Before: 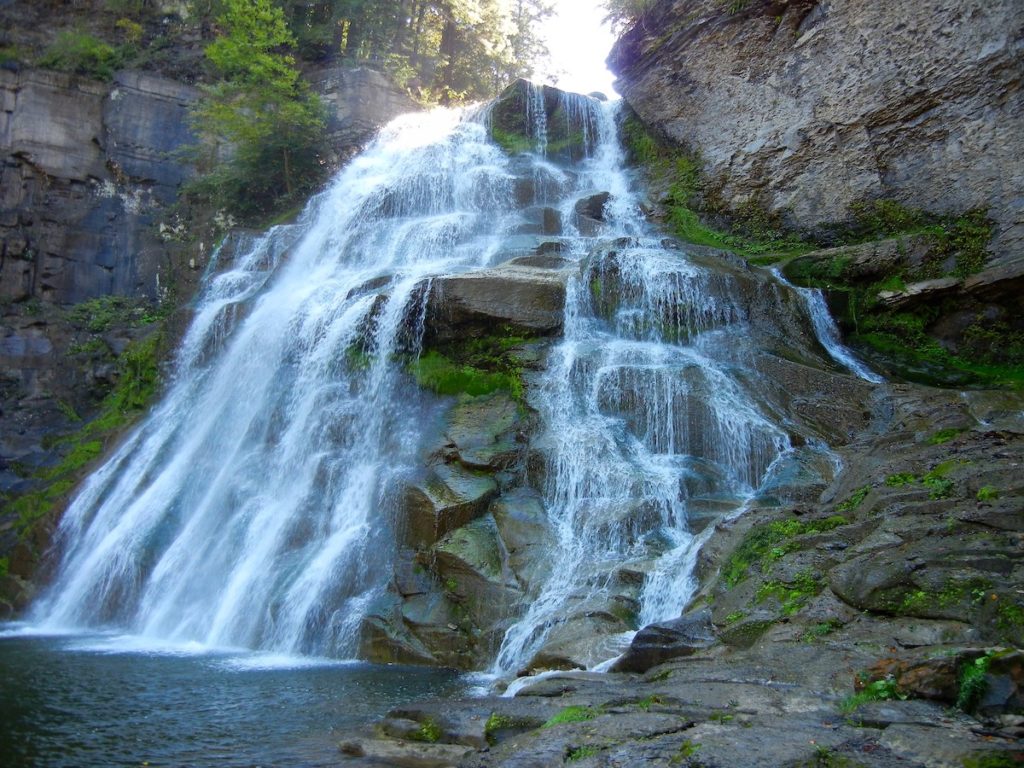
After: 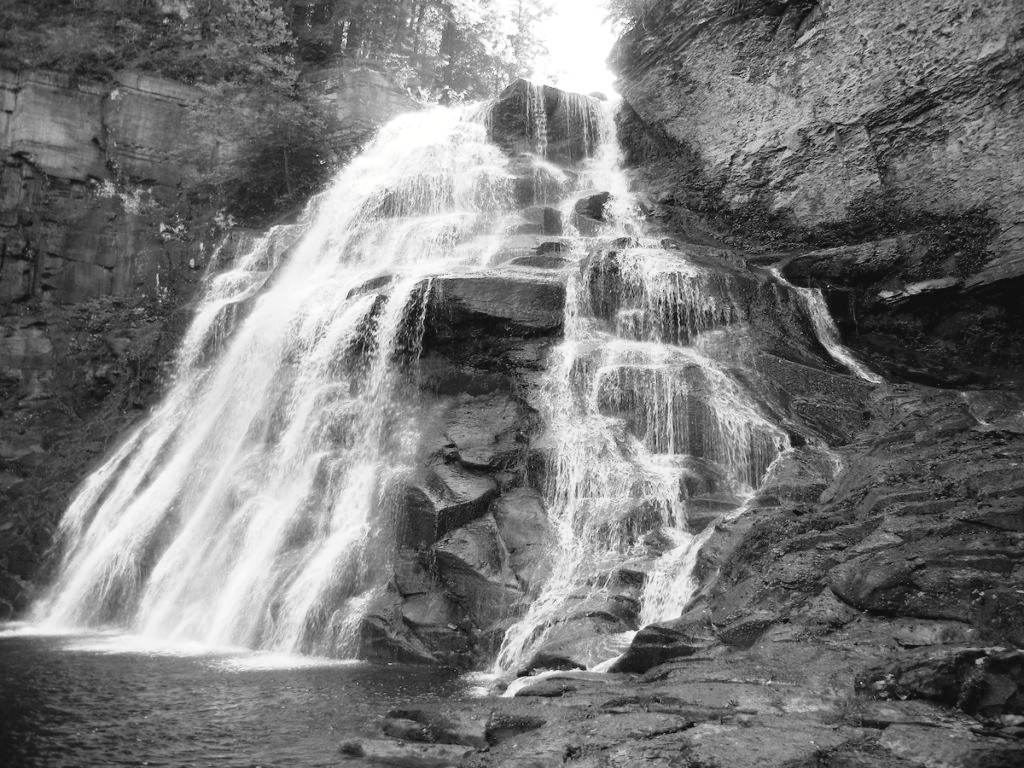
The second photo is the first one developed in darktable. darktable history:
tone curve: curves: ch0 [(0, 0) (0.003, 0.045) (0.011, 0.047) (0.025, 0.047) (0.044, 0.057) (0.069, 0.074) (0.1, 0.103) (0.136, 0.136) (0.177, 0.177) (0.224, 0.229) (0.277, 0.295) (0.335, 0.371) (0.399, 0.456) (0.468, 0.541) (0.543, 0.629) (0.623, 0.724) (0.709, 0.815) (0.801, 0.901) (0.898, 0.958) (1, 1)], preserve colors none
color look up table: target L [97.23, 90.94, 83.84, 75.52, 80.97, 72.58, 72.21, 62.72, 55.54, 46.7, 50.83, 51.49, 34.88, 16.11, 200.28, 88.12, 76.98, 66.62, 62.08, 63.98, 63.6, 56.32, 40.45, 34.31, 27.54, 24.42, 6.774, 85.98, 85.98, 82.05, 77.71, 72.94, 78.43, 48.57, 75.15, 52.01, 39.9, 48.84, 41.83, 38.52, 11.76, 100, 88.82, 87.41, 78.8, 80.24, 62.72, 73.31, 41.55], target a [-0.099, -0.003, -0.003, 0, -0.002, 0, 0.001 ×4, 0, 0.001, 0.001, 0, 0, -0.003, 0 ×6, 0.001, 0.001, 0, 0, 0, -0.003, -0.003, 0 ×4, 0.001, 0 ×4, 0.001, 0.001, 0, -0.097, -0.003, -0.003, -0.001, -0.001, 0.001, 0, 0], target b [1.222, 0.025, 0.026, 0.003, 0.025, 0.003, -0.004, -0.004, -0.003, -0.003, 0.002, -0.004, -0.003, 0, 0, 0.025, 0.002 ×4, 0.003, 0.002, -0.003, -0.003, 0, 0, 0, 0.025, 0.025, 0.002, 0.002, 0.003, 0.002, -0.003, 0.003, -0.003, 0.001, -0.003, -0.003, -0.003, 0, 1.213, 0.025, 0.025, 0.003, 0.003, -0.004, 0.003, 0.001], num patches 49
